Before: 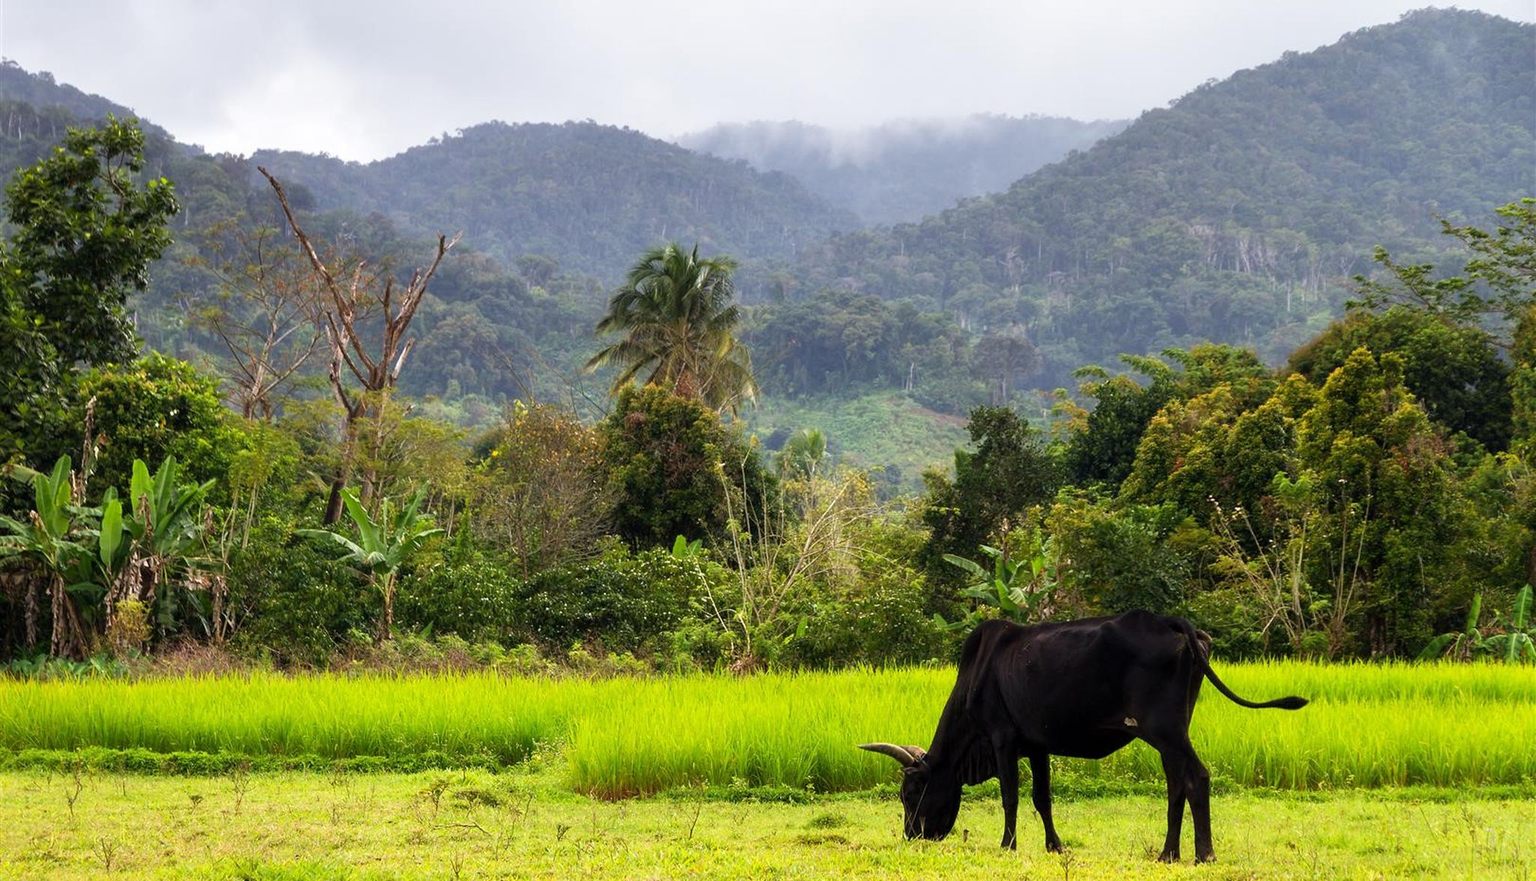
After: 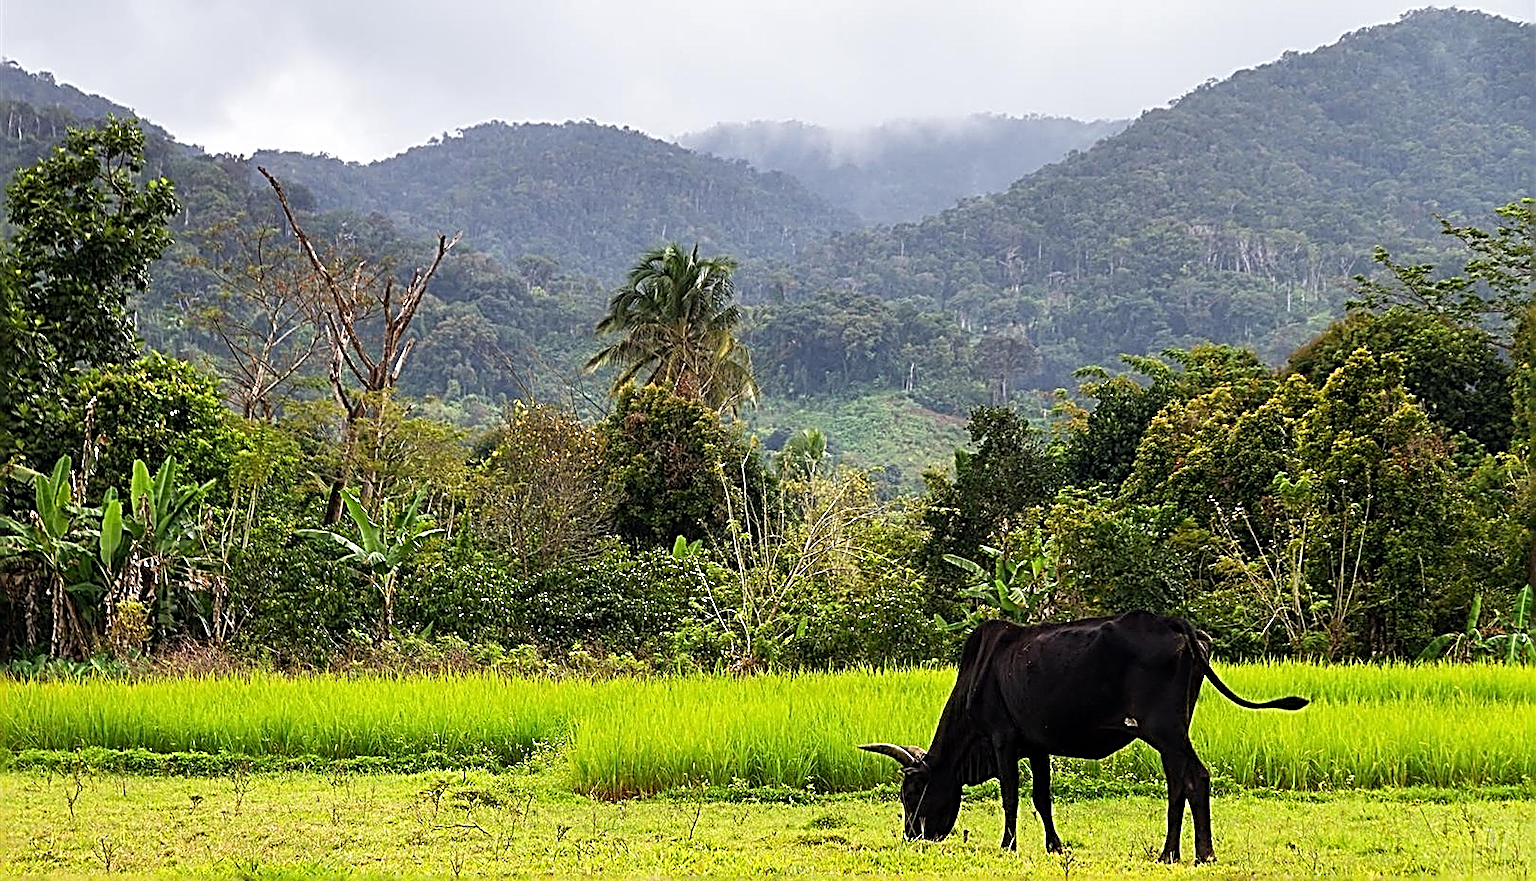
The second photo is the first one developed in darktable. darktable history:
tone equalizer: edges refinement/feathering 500, mask exposure compensation -1.57 EV, preserve details no
sharpen: radius 3.165, amount 1.721
